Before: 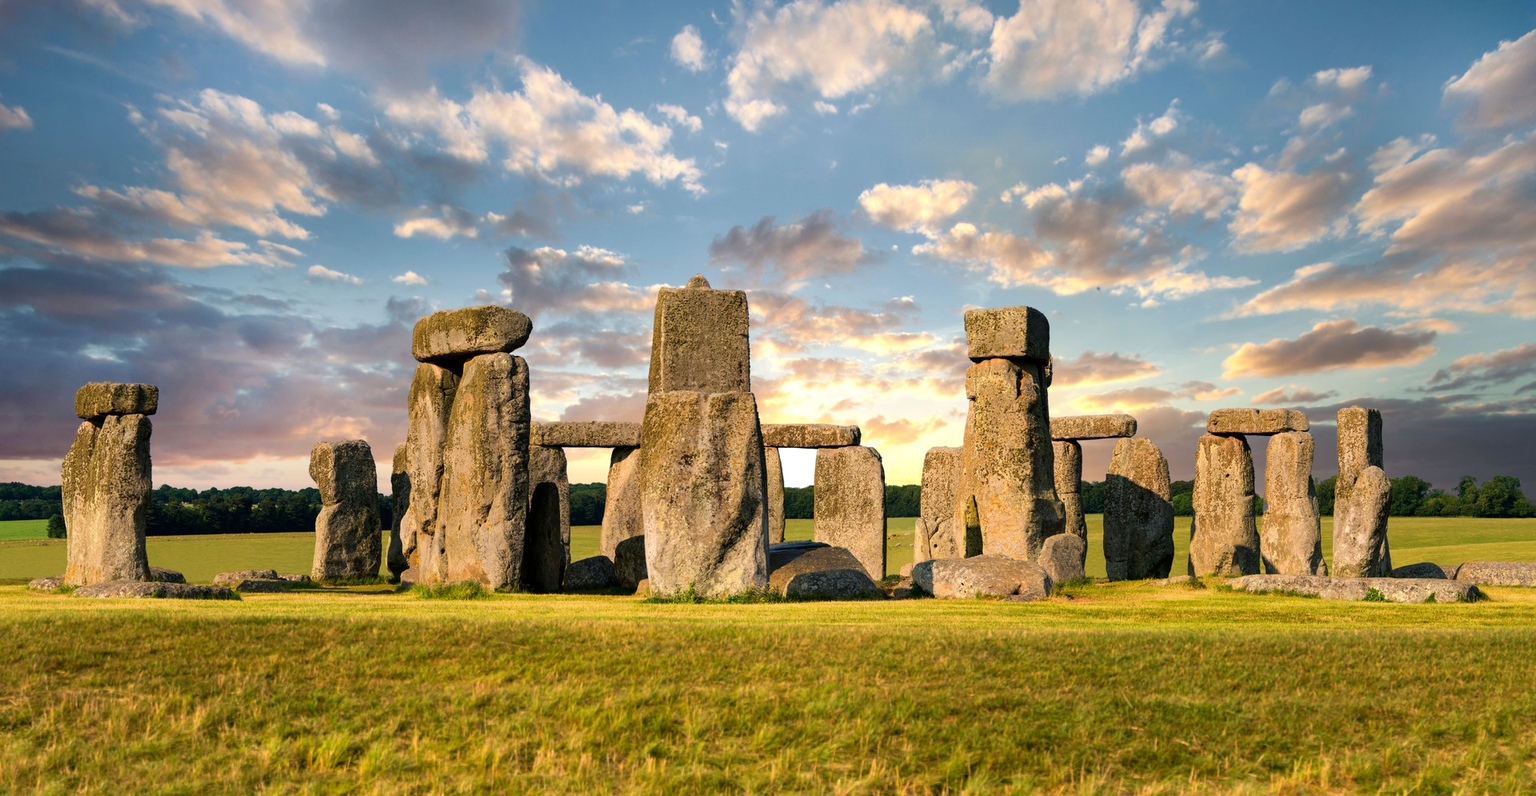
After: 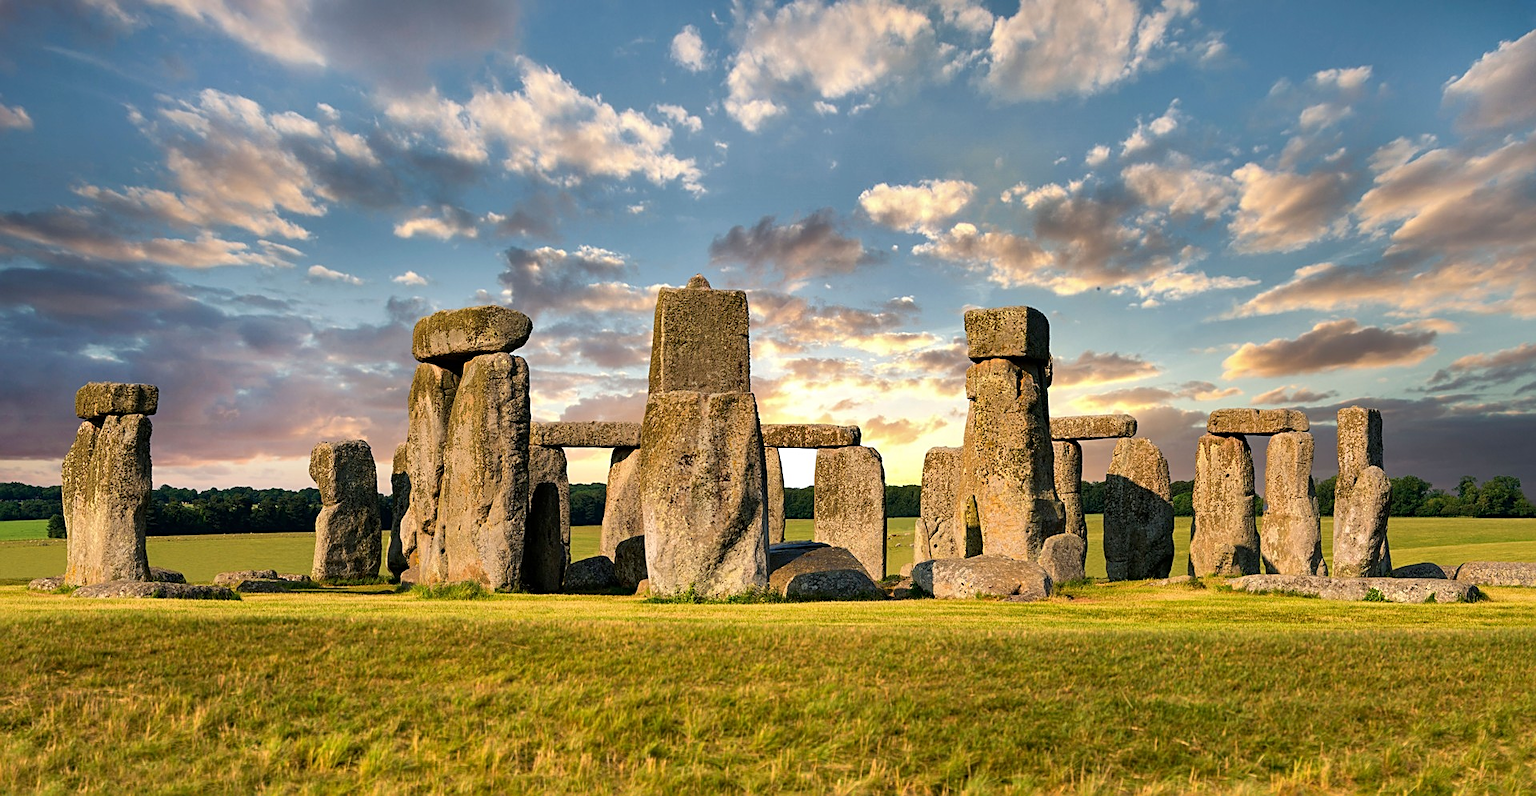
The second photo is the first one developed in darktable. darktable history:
shadows and highlights: shadows 60, highlights -60.23, soften with gaussian
sharpen: on, module defaults
